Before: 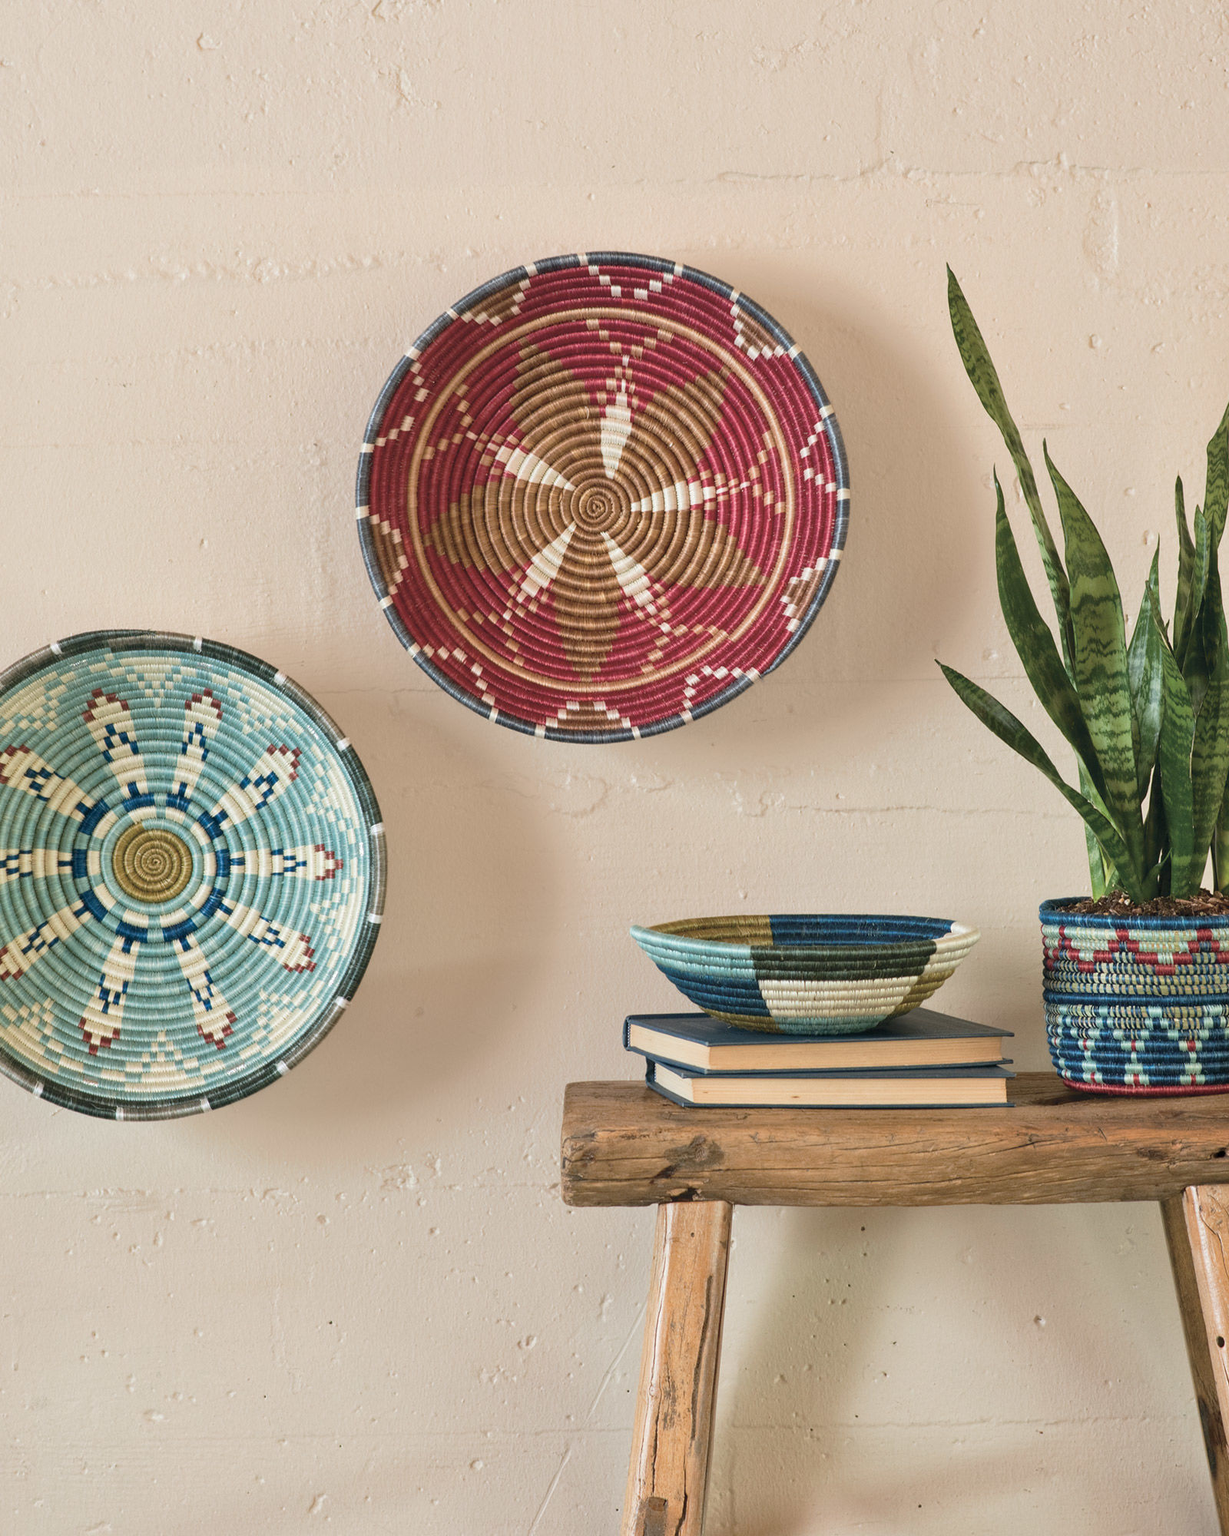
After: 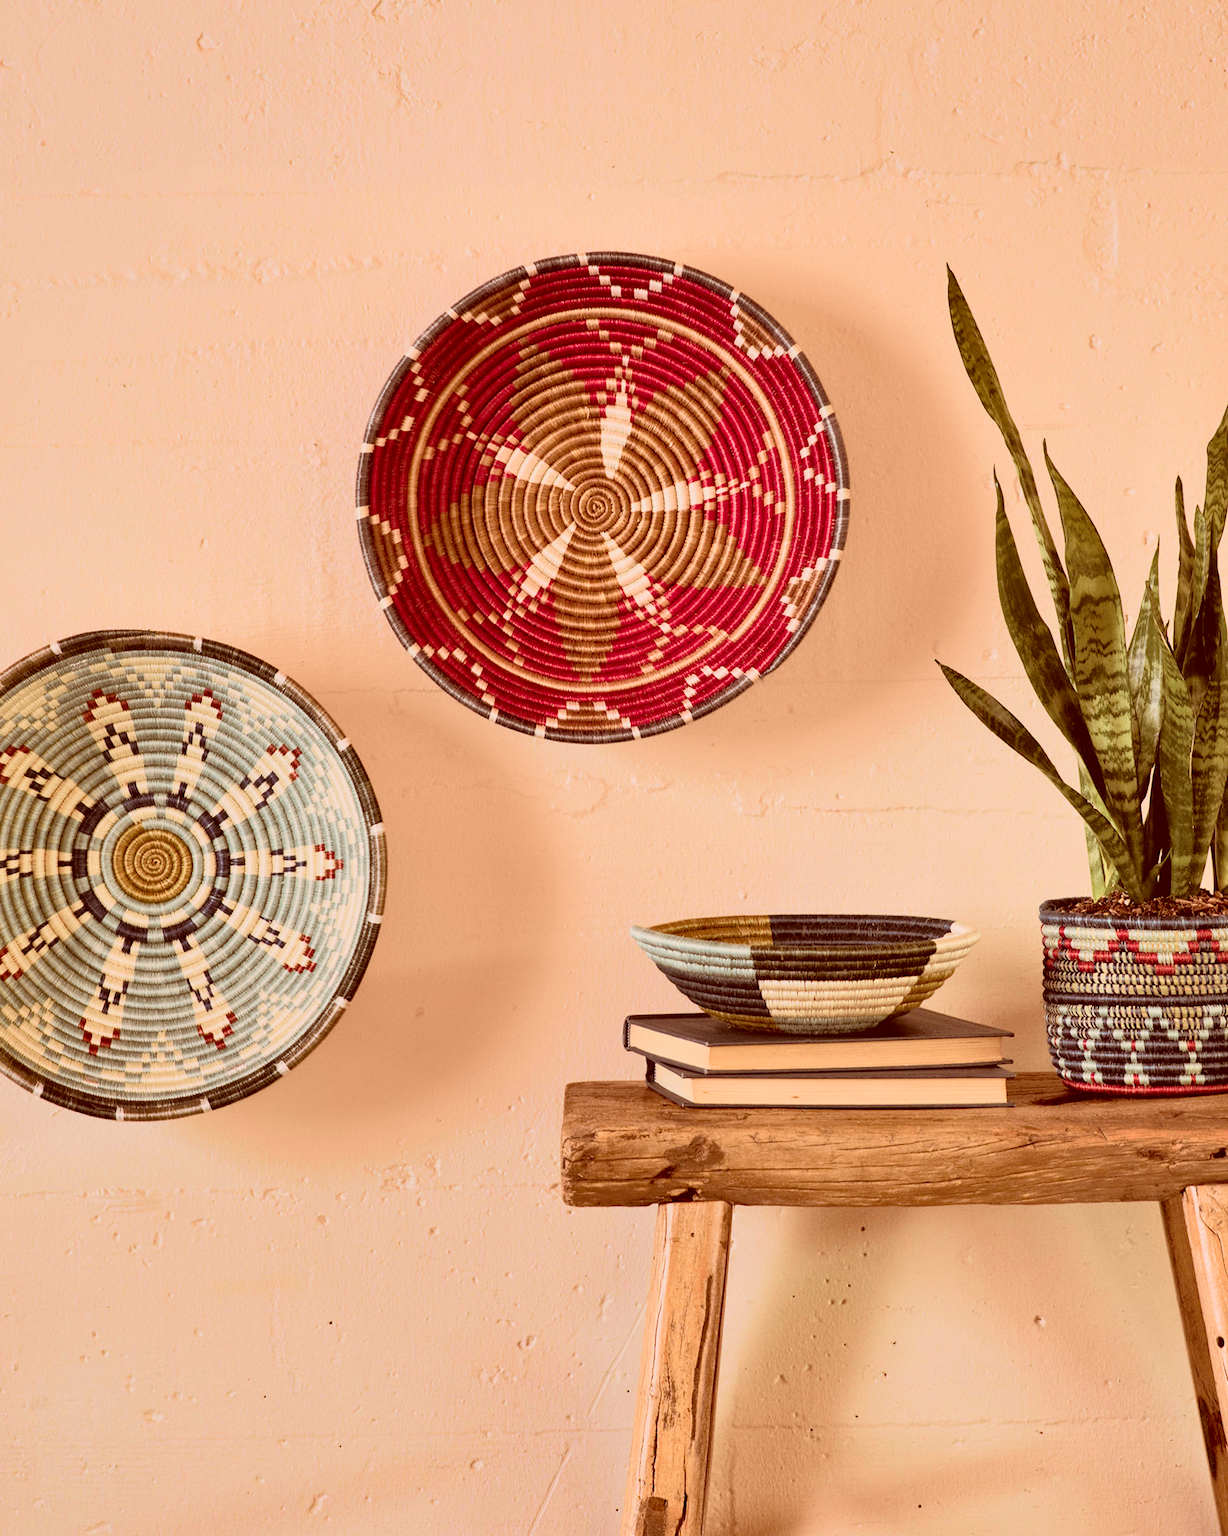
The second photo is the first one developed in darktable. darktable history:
rgb levels: preserve colors sum RGB, levels [[0.038, 0.433, 0.934], [0, 0.5, 1], [0, 0.5, 1]]
velvia: strength 15%
tone curve: curves: ch0 [(0, 0) (0.081, 0.044) (0.192, 0.125) (0.283, 0.238) (0.416, 0.449) (0.495, 0.524) (0.661, 0.756) (0.788, 0.87) (1, 0.951)]; ch1 [(0, 0) (0.161, 0.092) (0.35, 0.33) (0.392, 0.392) (0.427, 0.426) (0.479, 0.472) (0.505, 0.497) (0.521, 0.524) (0.567, 0.56) (0.583, 0.592) (0.625, 0.627) (0.678, 0.733) (1, 1)]; ch2 [(0, 0) (0.346, 0.362) (0.404, 0.427) (0.502, 0.499) (0.531, 0.523) (0.544, 0.561) (0.58, 0.59) (0.629, 0.642) (0.717, 0.678) (1, 1)], color space Lab, independent channels, preserve colors none
color correction: highlights a* 9.03, highlights b* 8.71, shadows a* 40, shadows b* 40, saturation 0.8
shadows and highlights: radius 264.75, soften with gaussian
